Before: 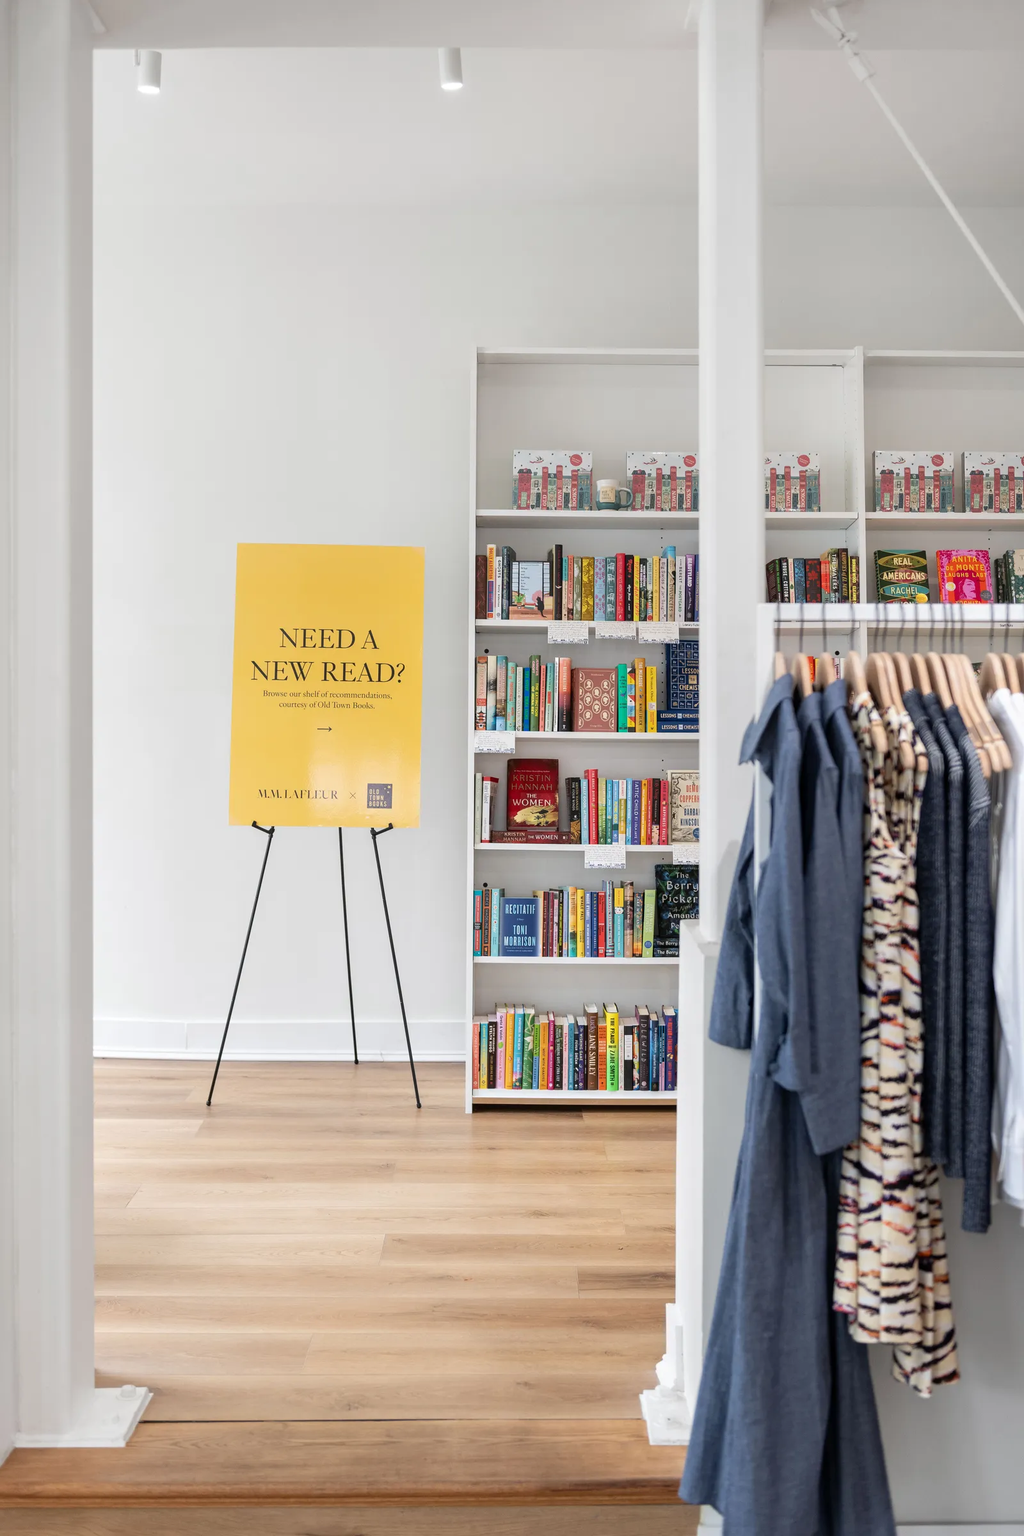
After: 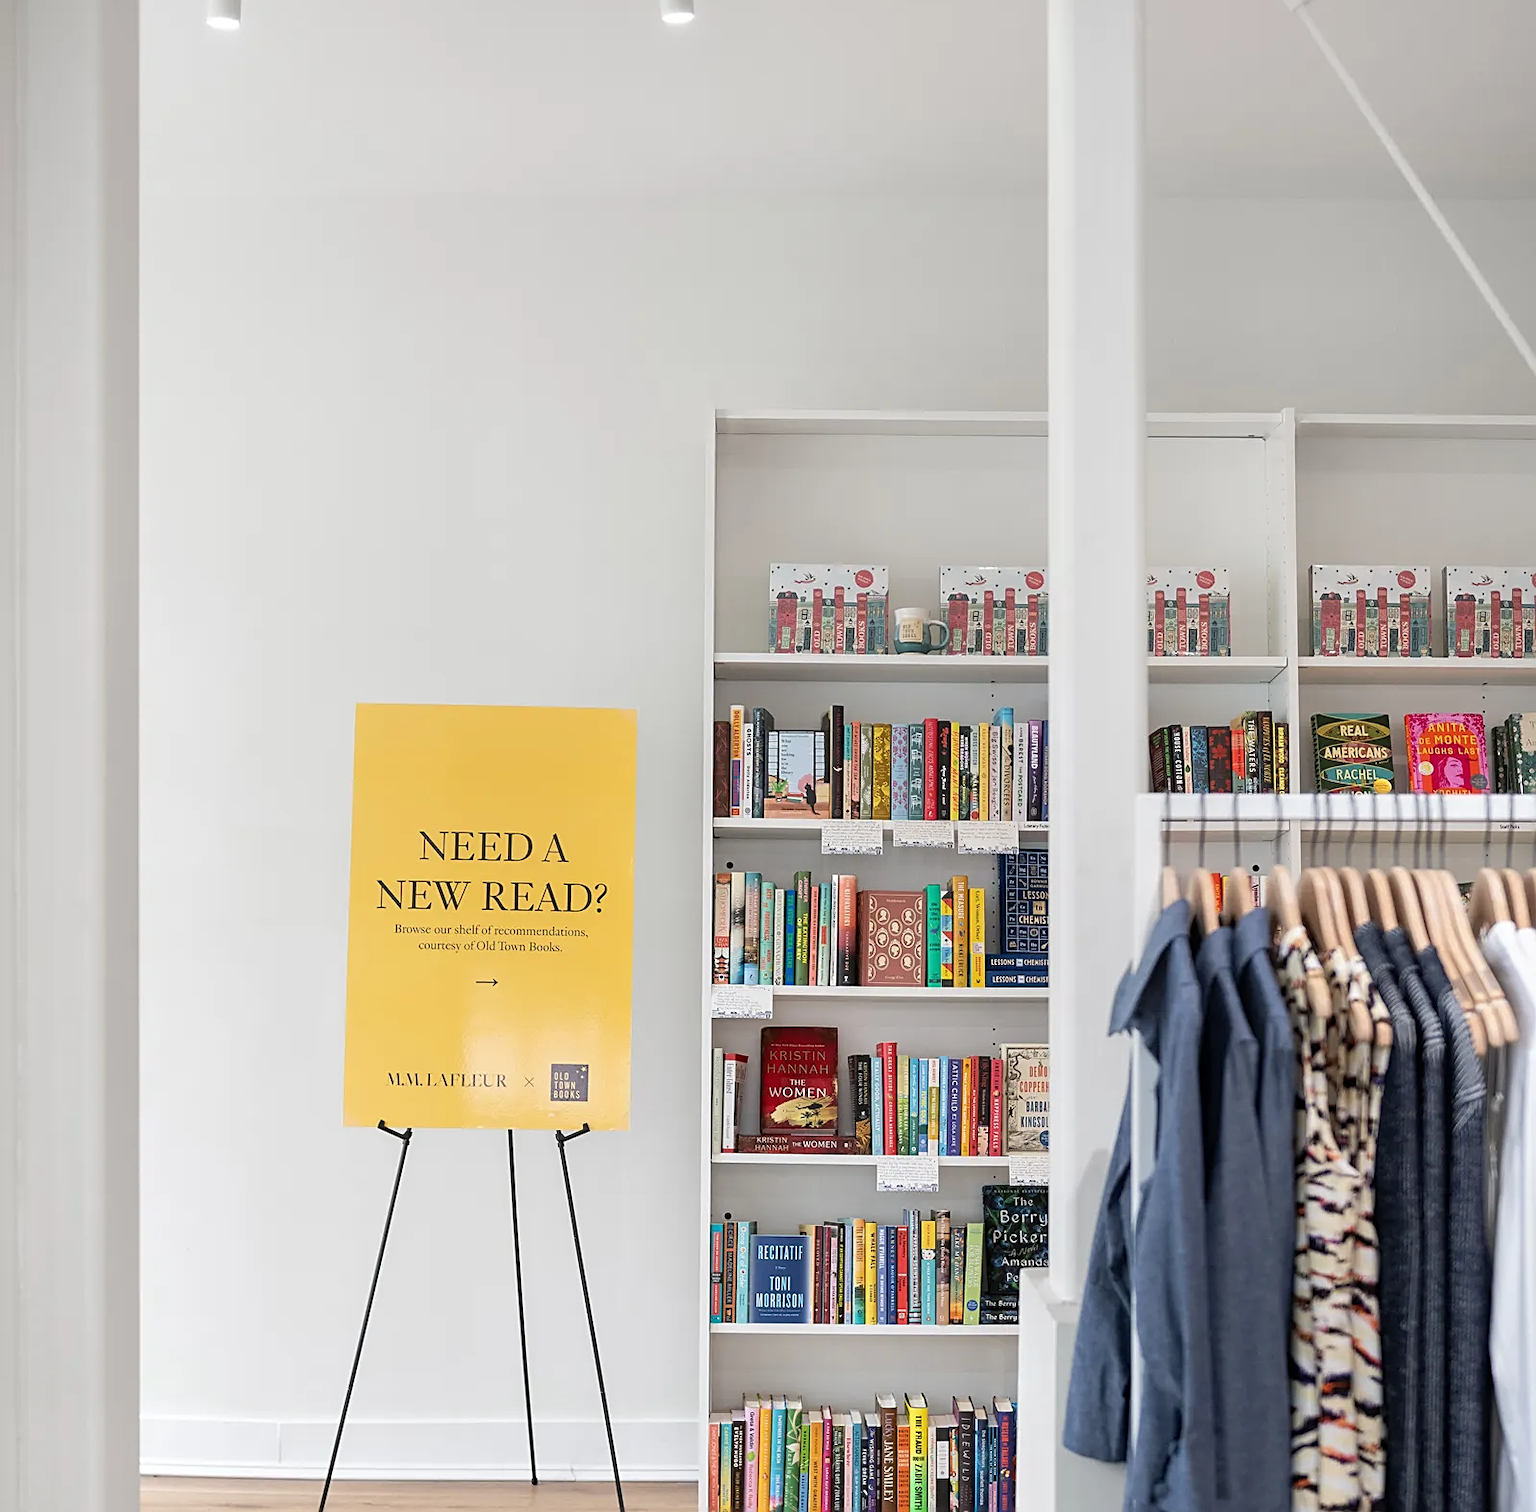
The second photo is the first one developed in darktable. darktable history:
sharpen: on, module defaults
crop and rotate: top 4.848%, bottom 29.503%
